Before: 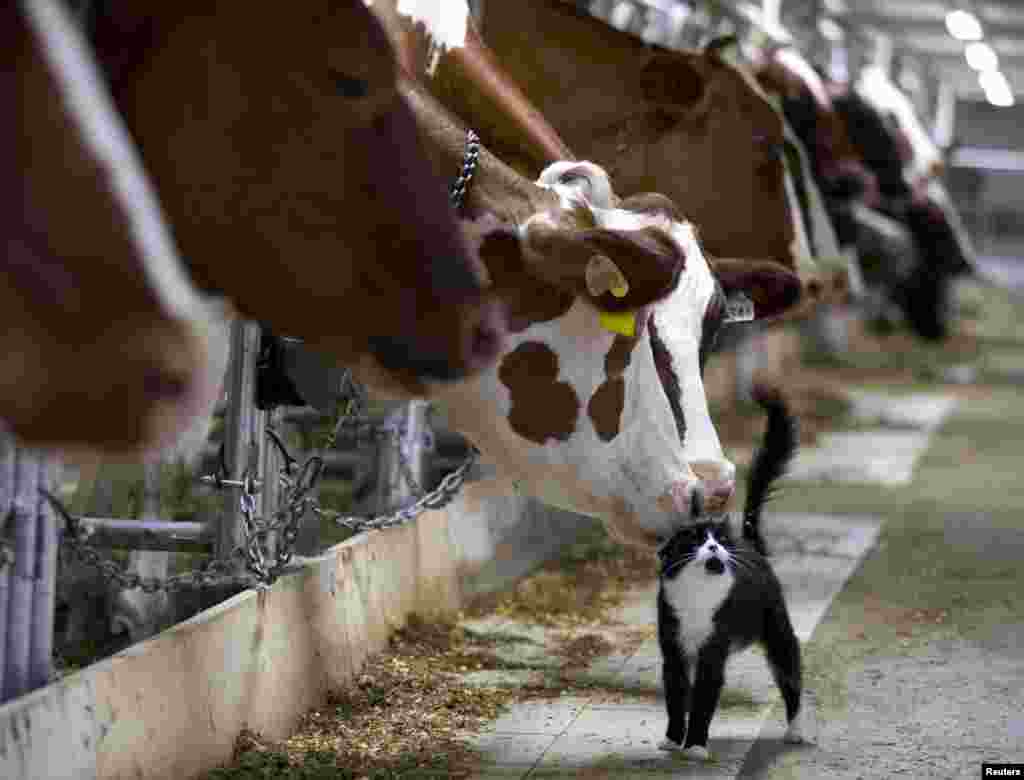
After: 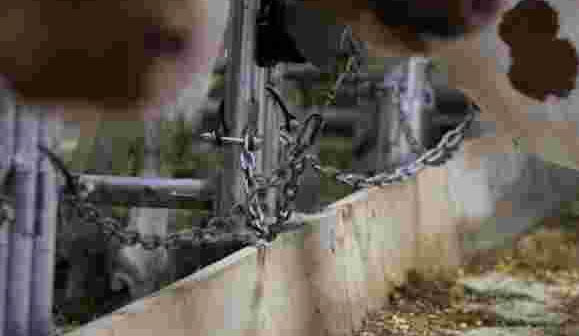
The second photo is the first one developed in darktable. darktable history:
crop: top 44.059%, right 43.365%, bottom 12.744%
filmic rgb: black relative exposure -11.35 EV, white relative exposure 3.24 EV, hardness 6.75
